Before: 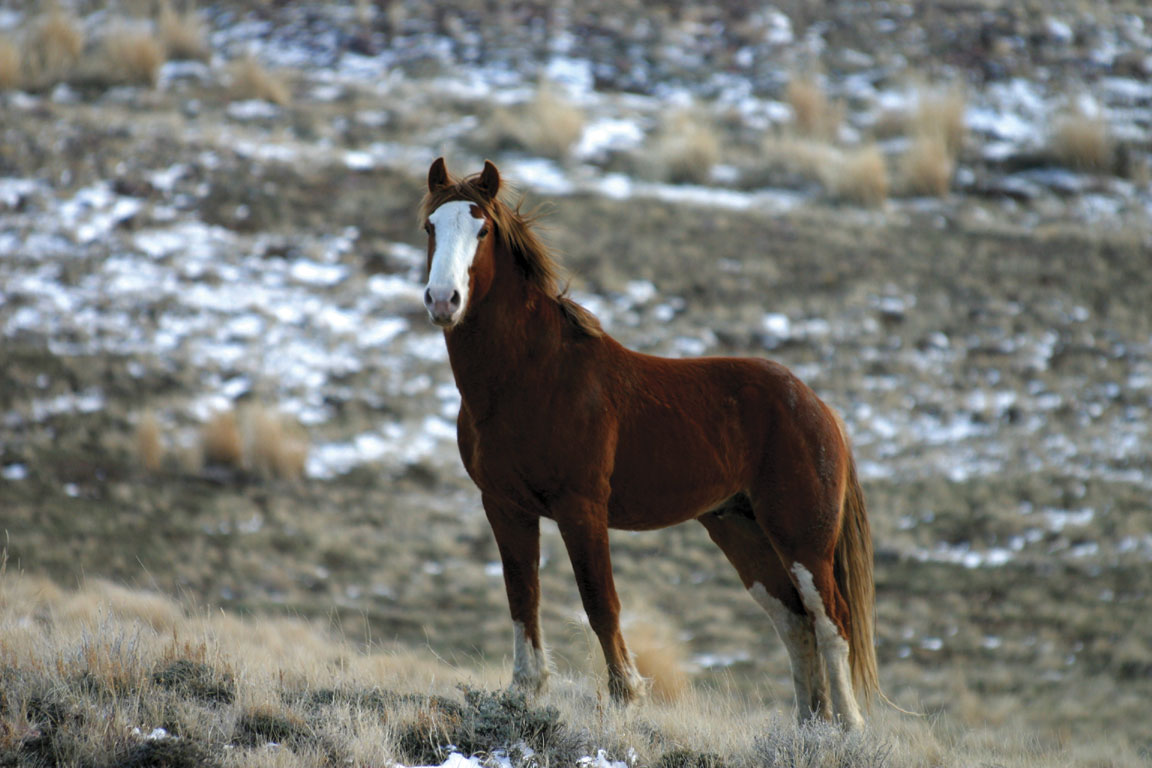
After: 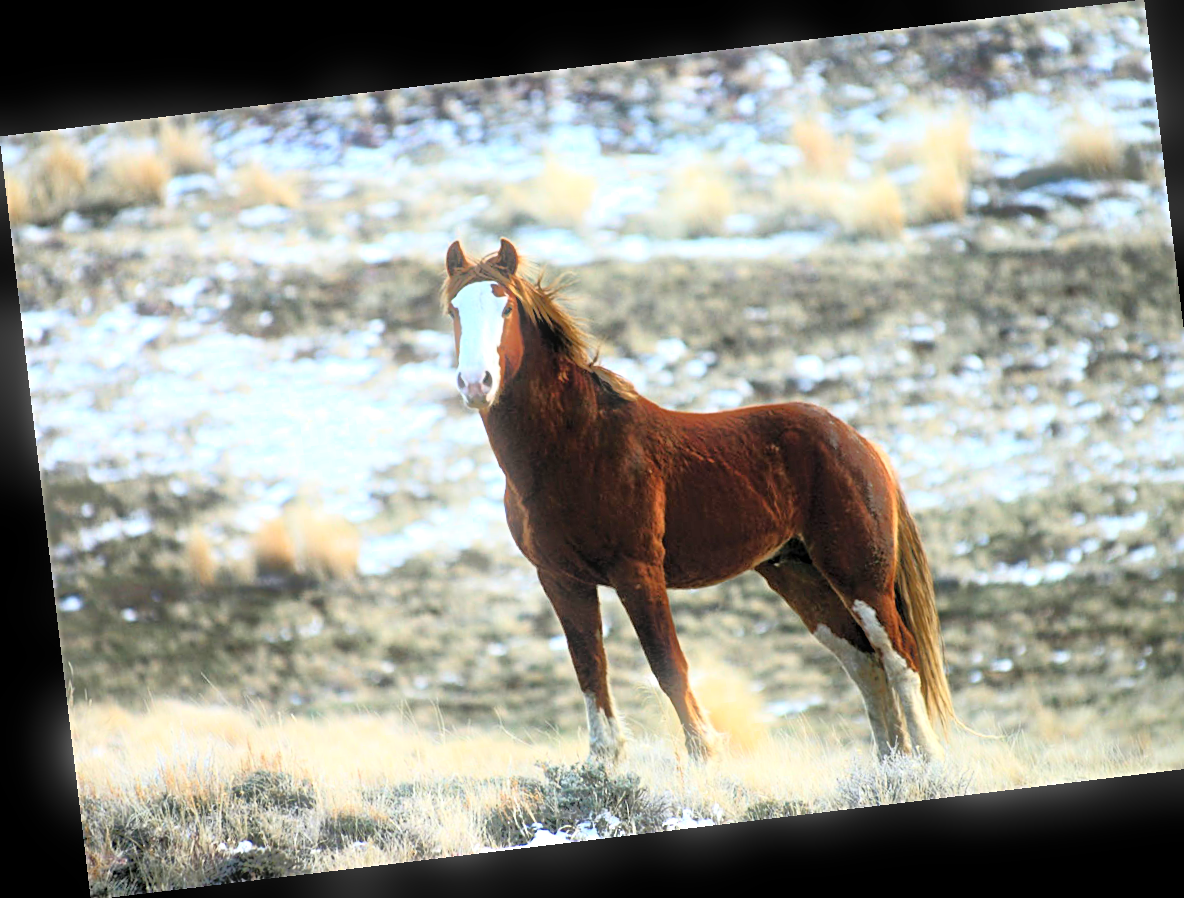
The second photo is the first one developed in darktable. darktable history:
sharpen: radius 3.119
rotate and perspective: rotation -6.83°, automatic cropping off
bloom: size 5%, threshold 95%, strength 15%
contrast brightness saturation: contrast 0.23, brightness 0.1, saturation 0.29
tone equalizer: -8 EV -0.528 EV, -7 EV -0.319 EV, -6 EV -0.083 EV, -5 EV 0.413 EV, -4 EV 0.985 EV, -3 EV 0.791 EV, -2 EV -0.01 EV, -1 EV 0.14 EV, +0 EV -0.012 EV, smoothing 1
exposure: exposure 0.6 EV, compensate highlight preservation false
crop: right 4.126%, bottom 0.031%
